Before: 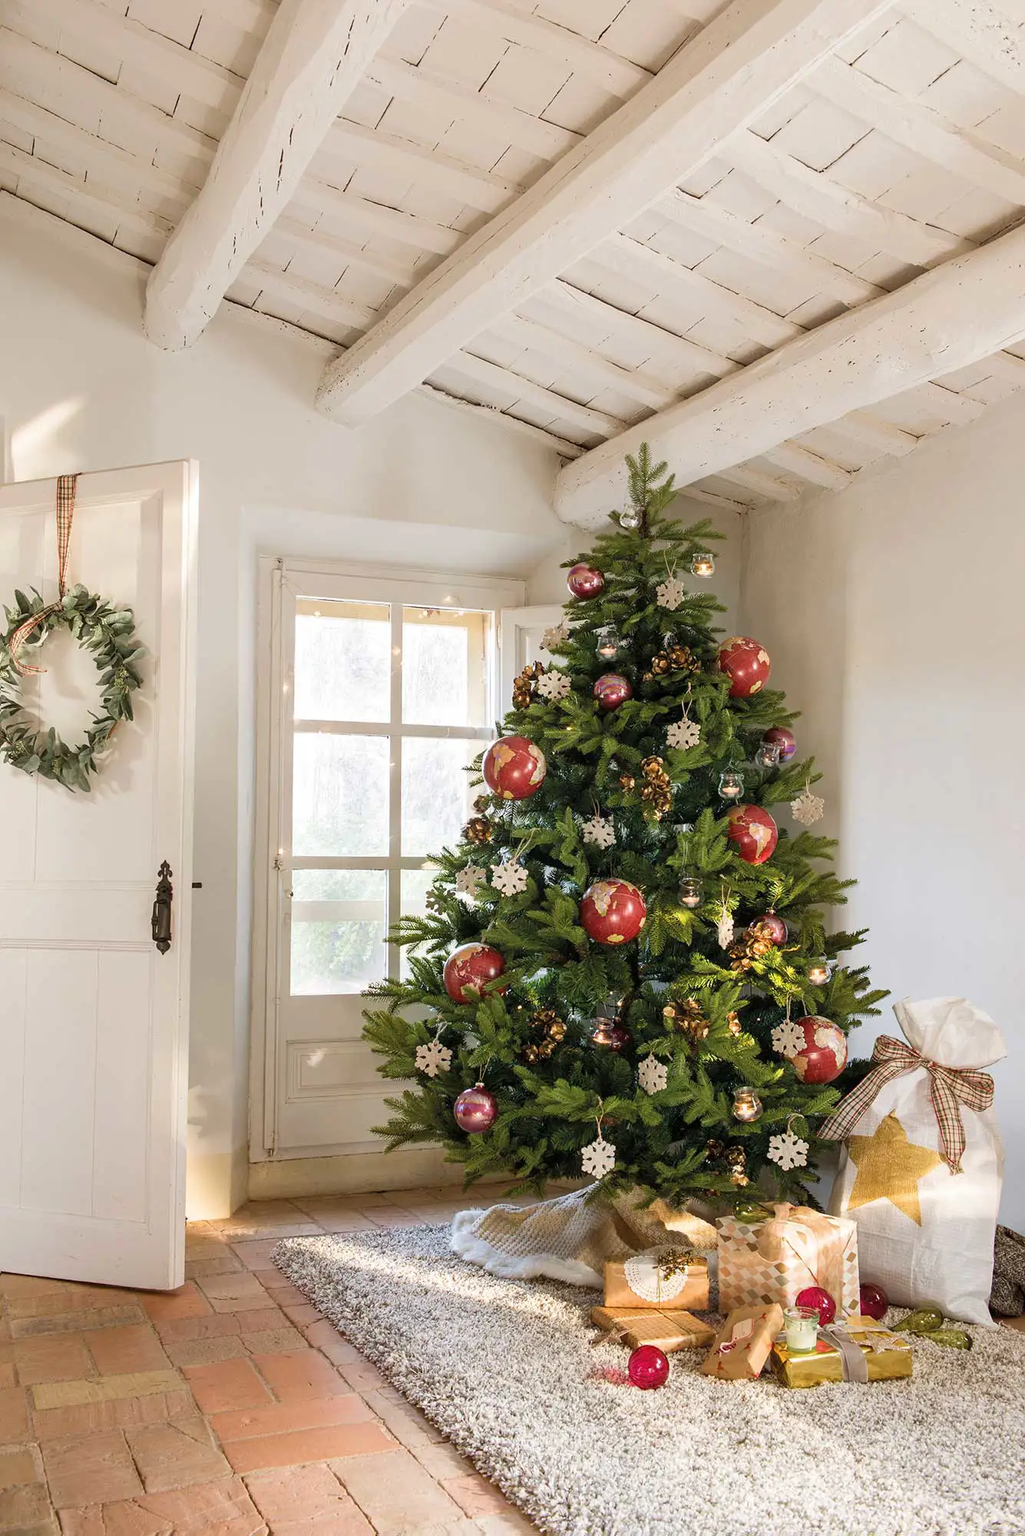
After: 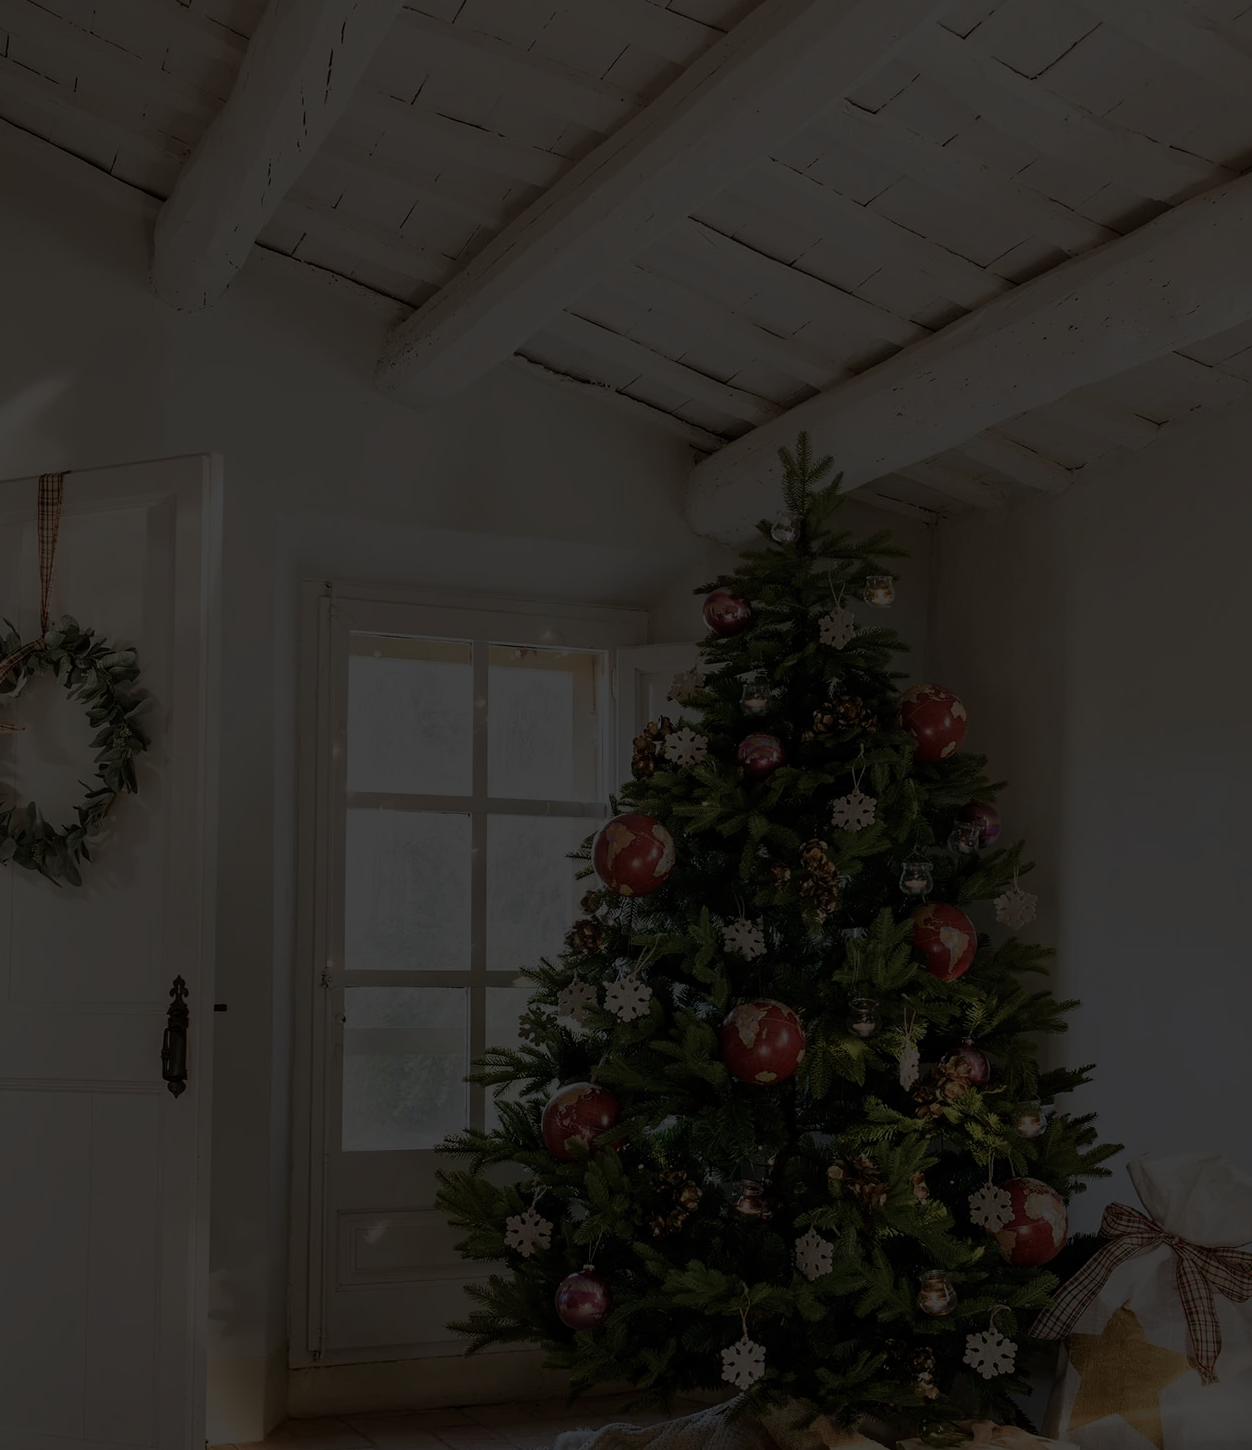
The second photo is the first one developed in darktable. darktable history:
exposure: exposure -2.446 EV, compensate highlight preservation false
color balance rgb: perceptual brilliance grading › global brilliance -48.39%
crop: left 2.737%, top 7.287%, right 3.421%, bottom 20.179%
